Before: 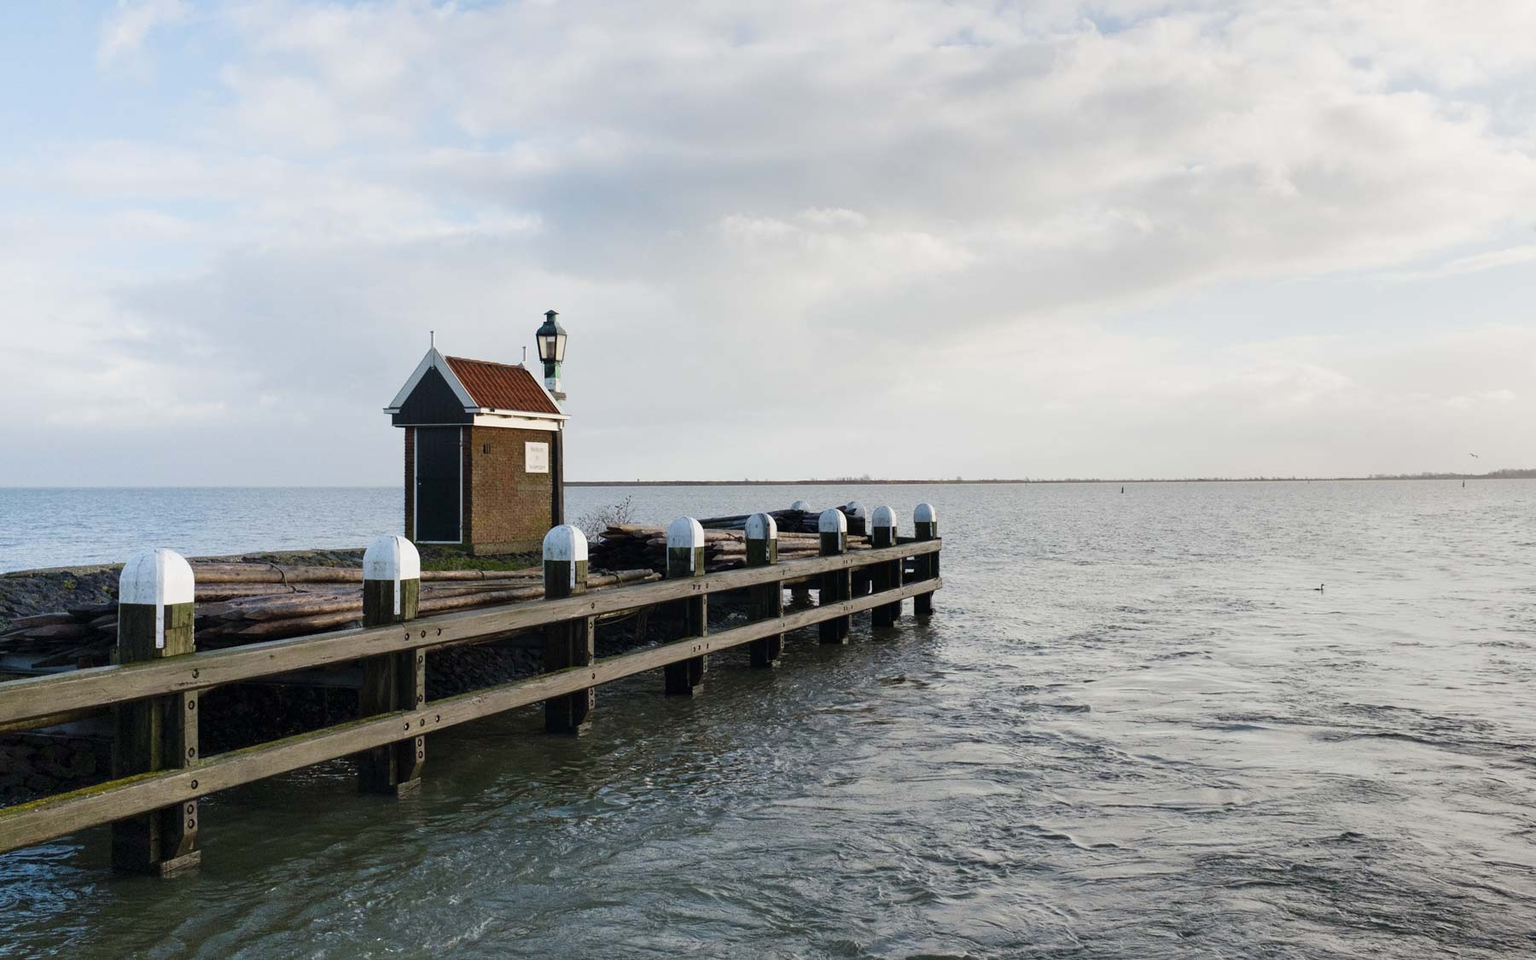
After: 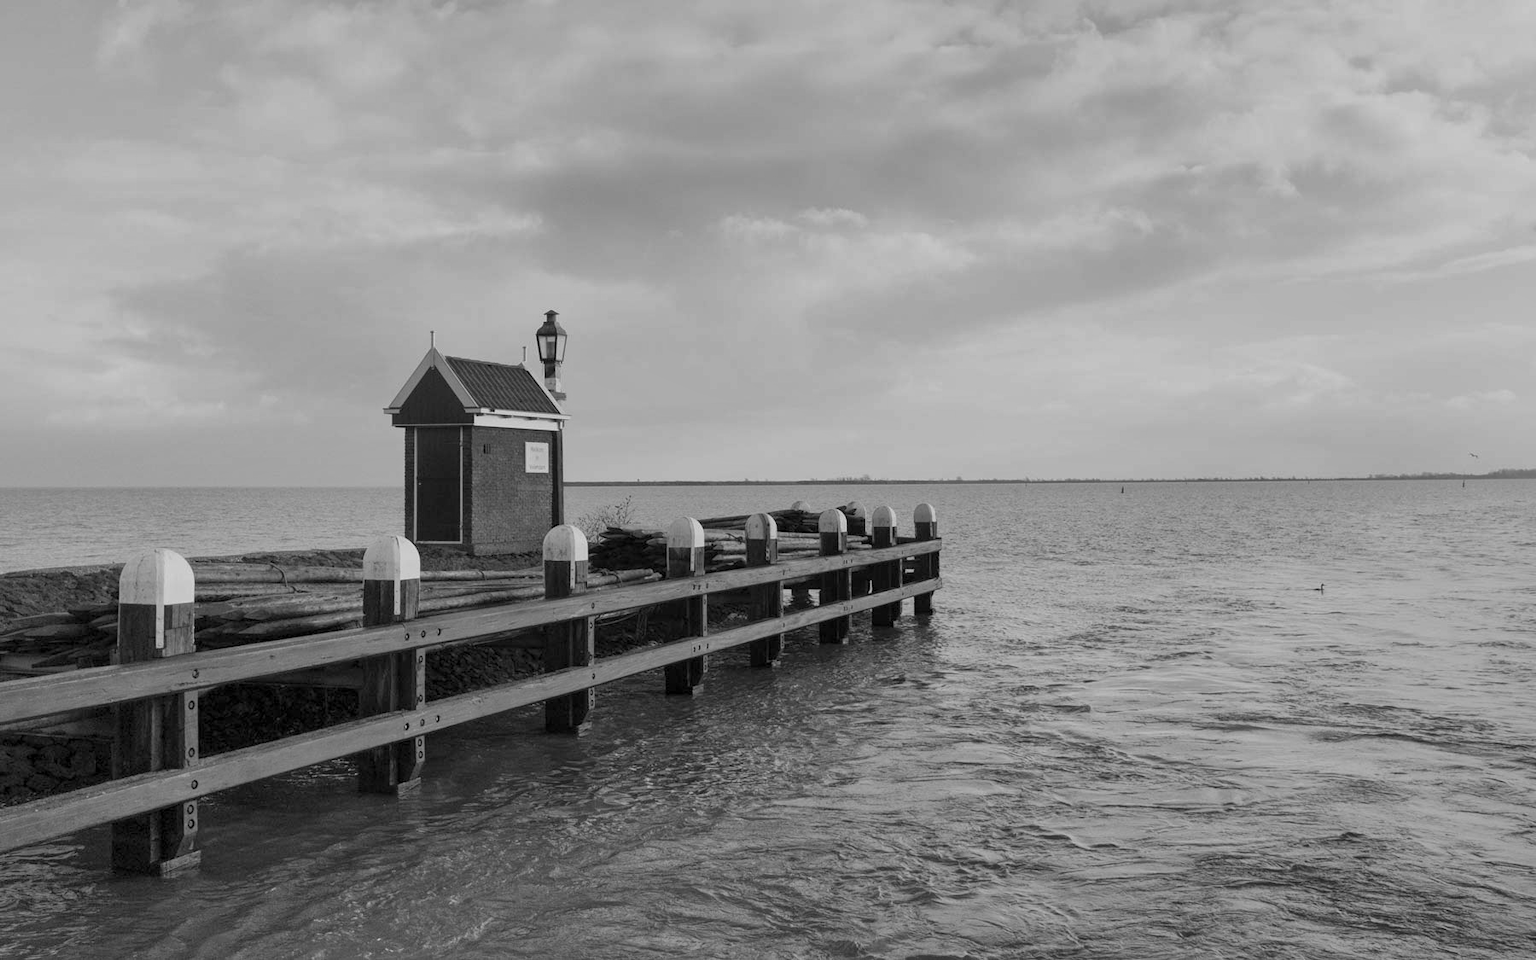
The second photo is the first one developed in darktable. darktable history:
exposure: black level correction 0, compensate exposure bias true, compensate highlight preservation false
monochrome: a -71.75, b 75.82
local contrast: highlights 100%, shadows 100%, detail 120%, midtone range 0.2
shadows and highlights: on, module defaults
color balance: input saturation 134.34%, contrast -10.04%, contrast fulcrum 19.67%, output saturation 133.51%
